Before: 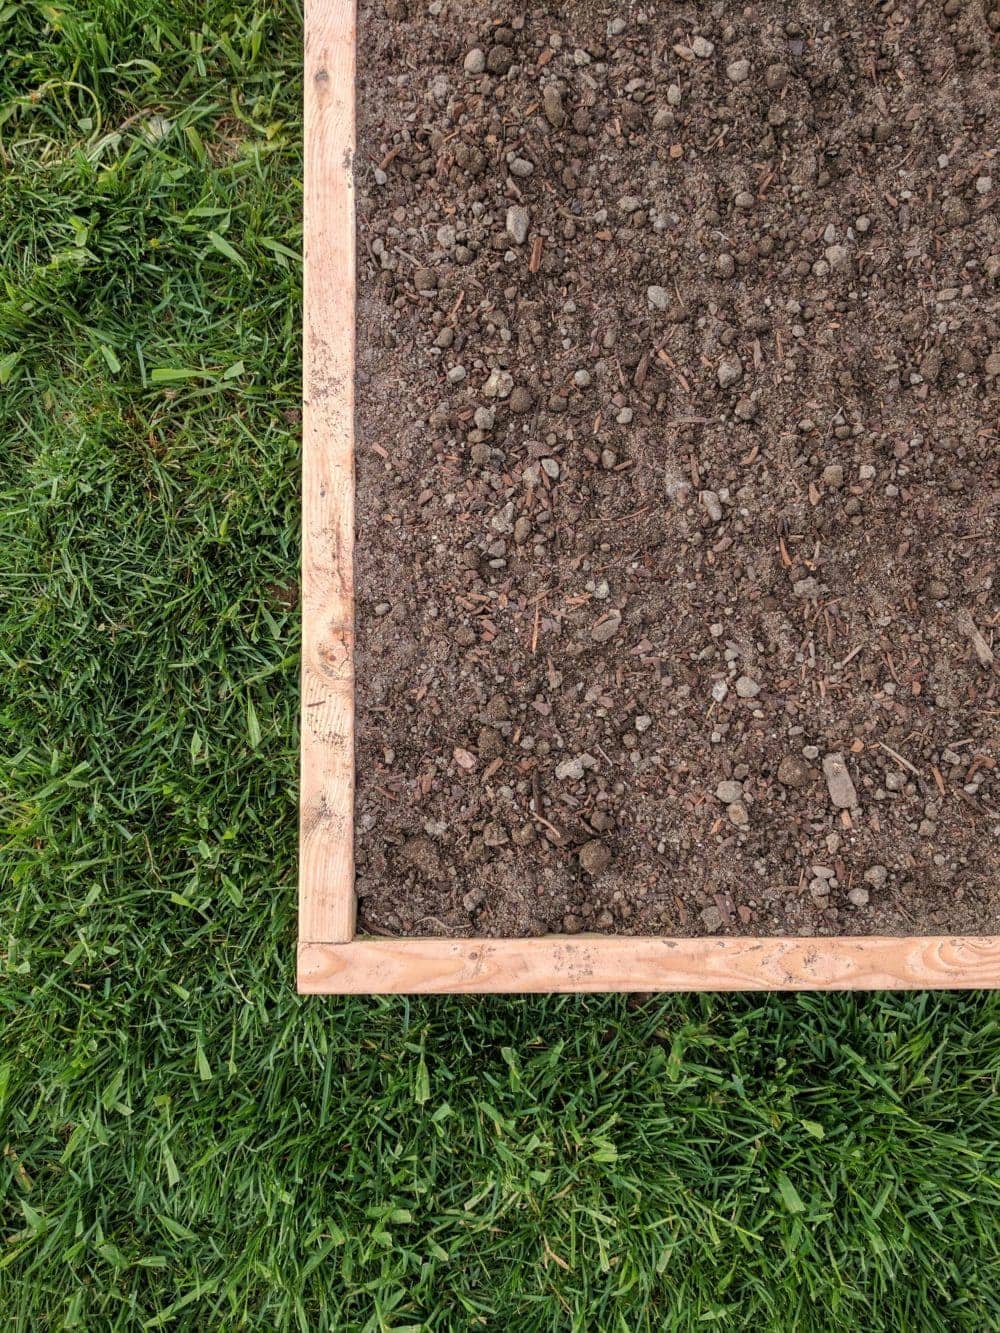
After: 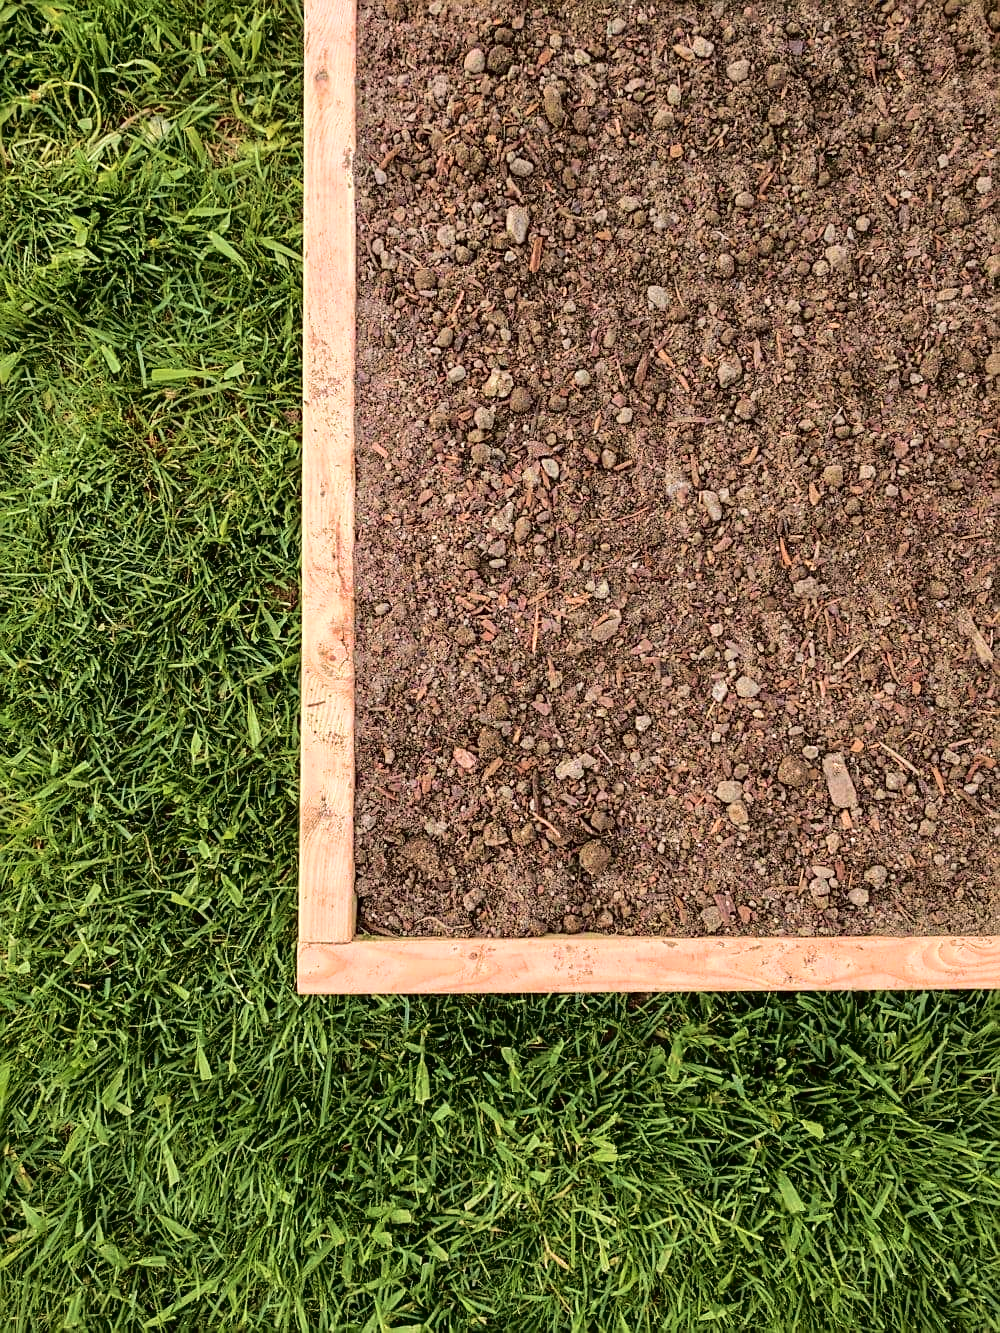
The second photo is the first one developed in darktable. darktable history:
sharpen: on, module defaults
tone curve: curves: ch0 [(0, 0.01) (0.058, 0.039) (0.159, 0.117) (0.282, 0.327) (0.45, 0.534) (0.676, 0.751) (0.89, 0.919) (1, 1)]; ch1 [(0, 0) (0.094, 0.081) (0.285, 0.299) (0.385, 0.403) (0.447, 0.455) (0.495, 0.496) (0.544, 0.552) (0.589, 0.612) (0.722, 0.728) (1, 1)]; ch2 [(0, 0) (0.257, 0.217) (0.43, 0.421) (0.498, 0.507) (0.531, 0.544) (0.56, 0.579) (0.625, 0.642) (1, 1)], color space Lab, independent channels, preserve colors none
velvia: strength 50%
